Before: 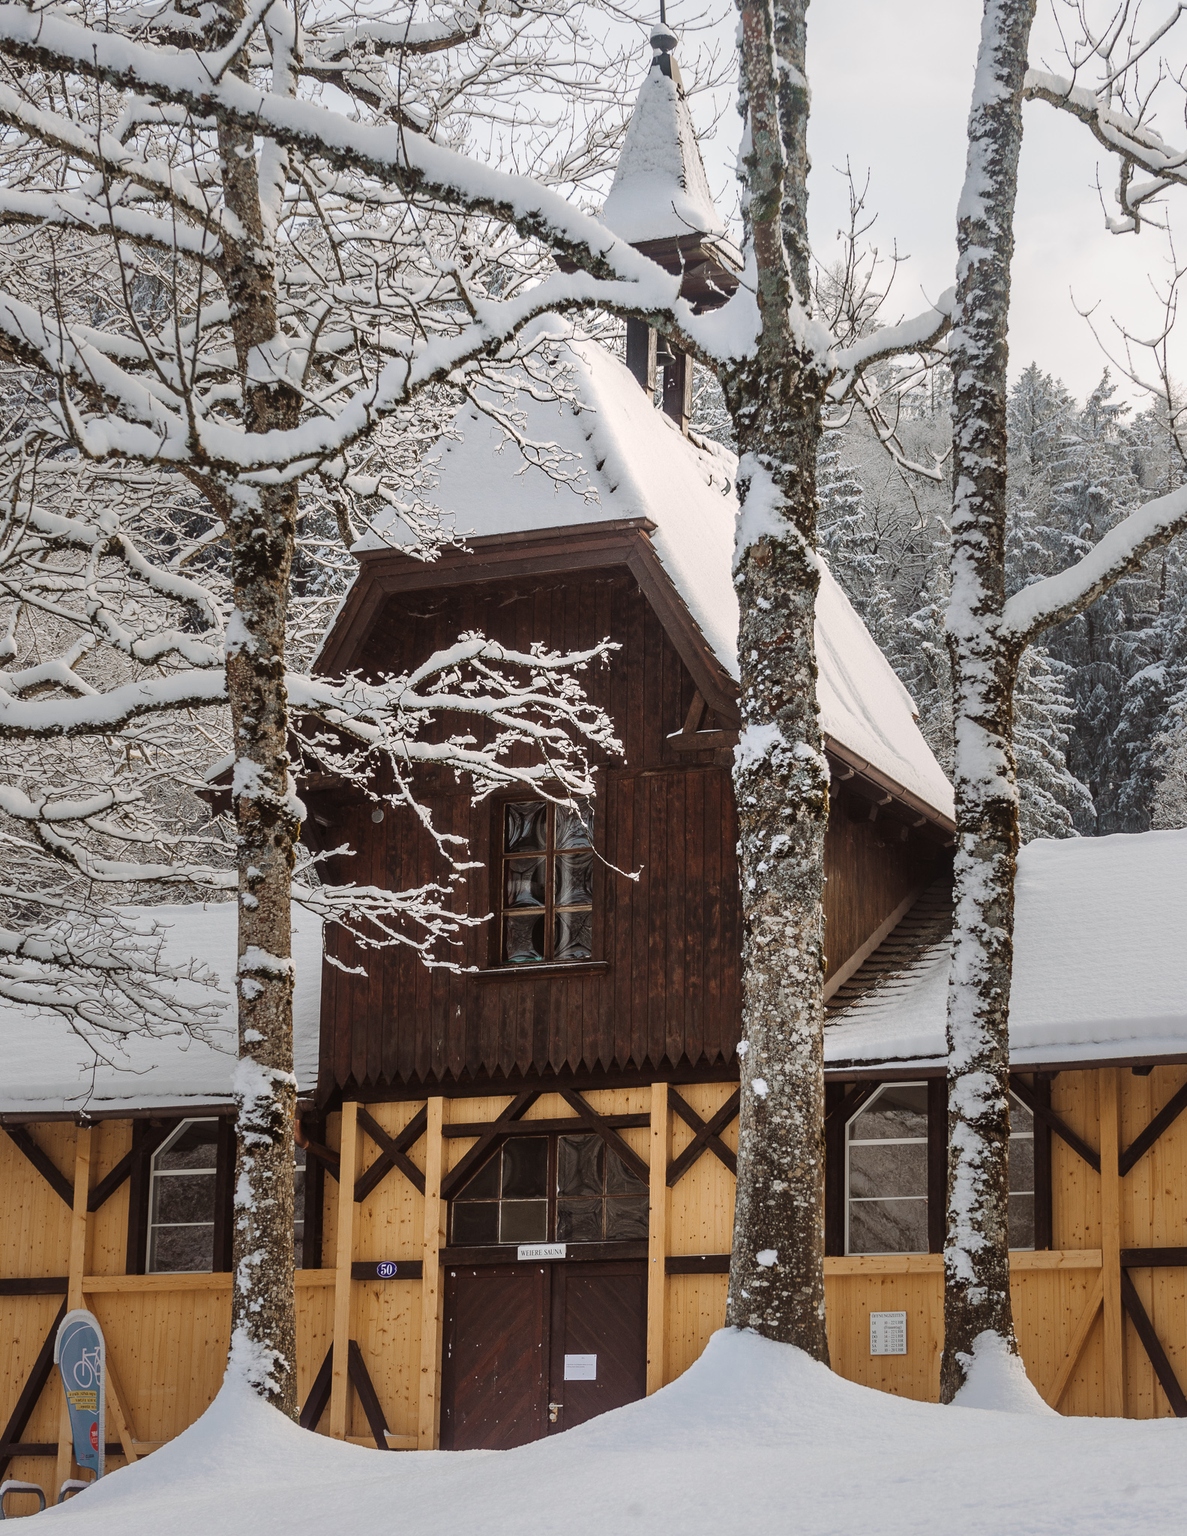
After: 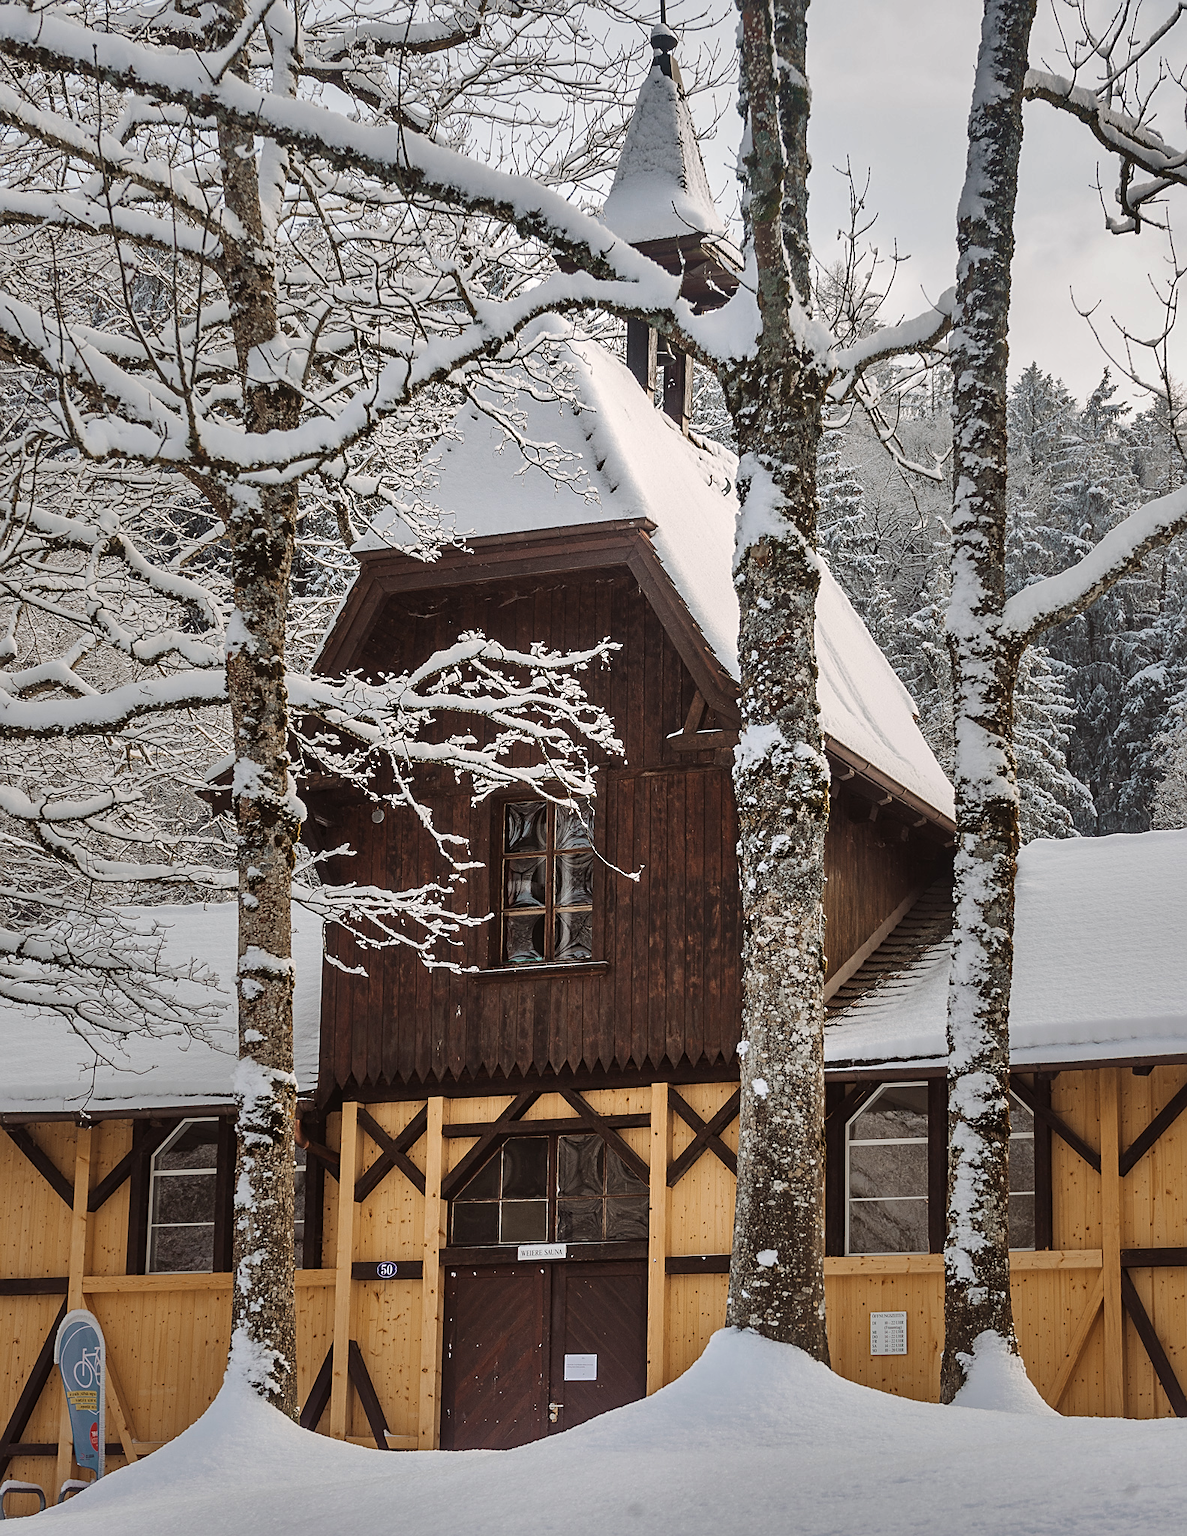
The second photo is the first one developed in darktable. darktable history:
sharpen: on, module defaults
shadows and highlights: radius 109, shadows 41.27, highlights -71.67, low approximation 0.01, soften with gaussian
